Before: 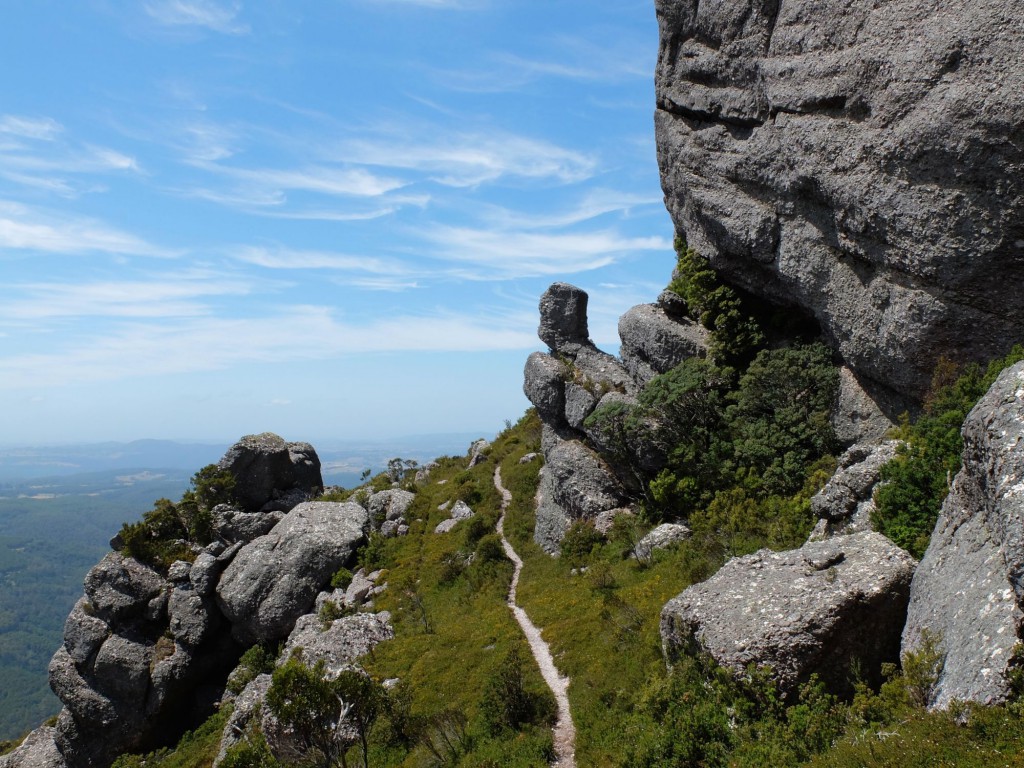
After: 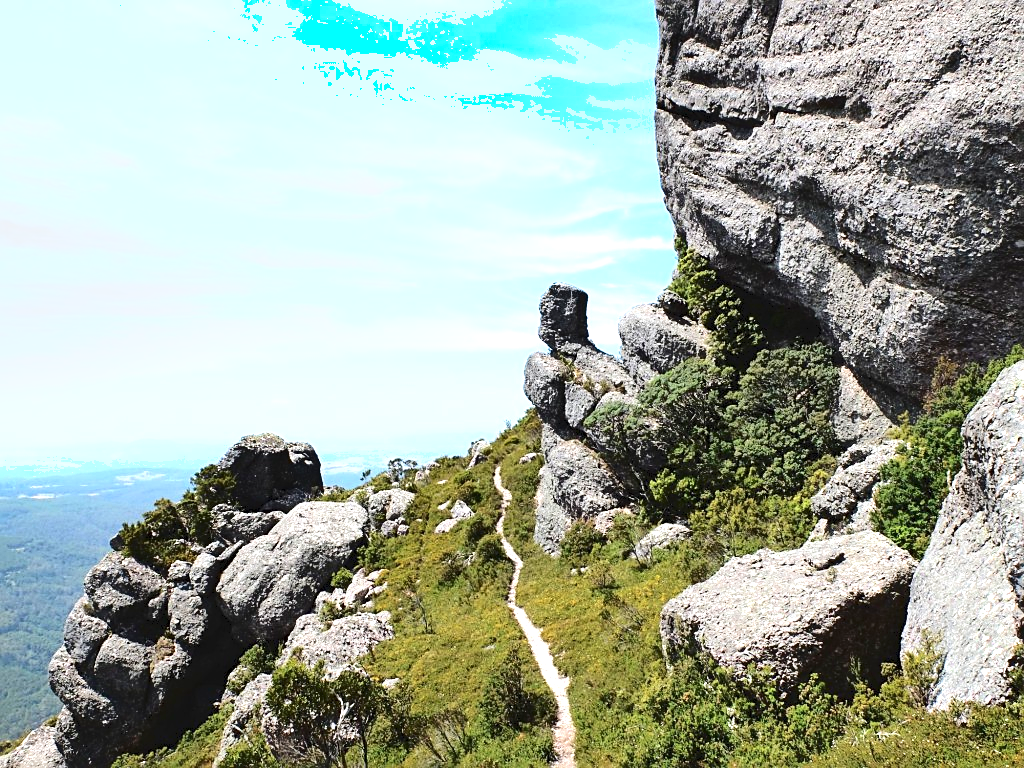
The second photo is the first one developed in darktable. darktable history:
sharpen: on, module defaults
tone curve: curves: ch0 [(0, 0) (0.003, 0.049) (0.011, 0.052) (0.025, 0.057) (0.044, 0.069) (0.069, 0.076) (0.1, 0.09) (0.136, 0.111) (0.177, 0.15) (0.224, 0.197) (0.277, 0.267) (0.335, 0.366) (0.399, 0.477) (0.468, 0.561) (0.543, 0.651) (0.623, 0.733) (0.709, 0.804) (0.801, 0.869) (0.898, 0.924) (1, 1)], color space Lab, independent channels, preserve colors none
shadows and highlights: soften with gaussian
exposure: black level correction 0, exposure 1.409 EV, compensate highlight preservation false
